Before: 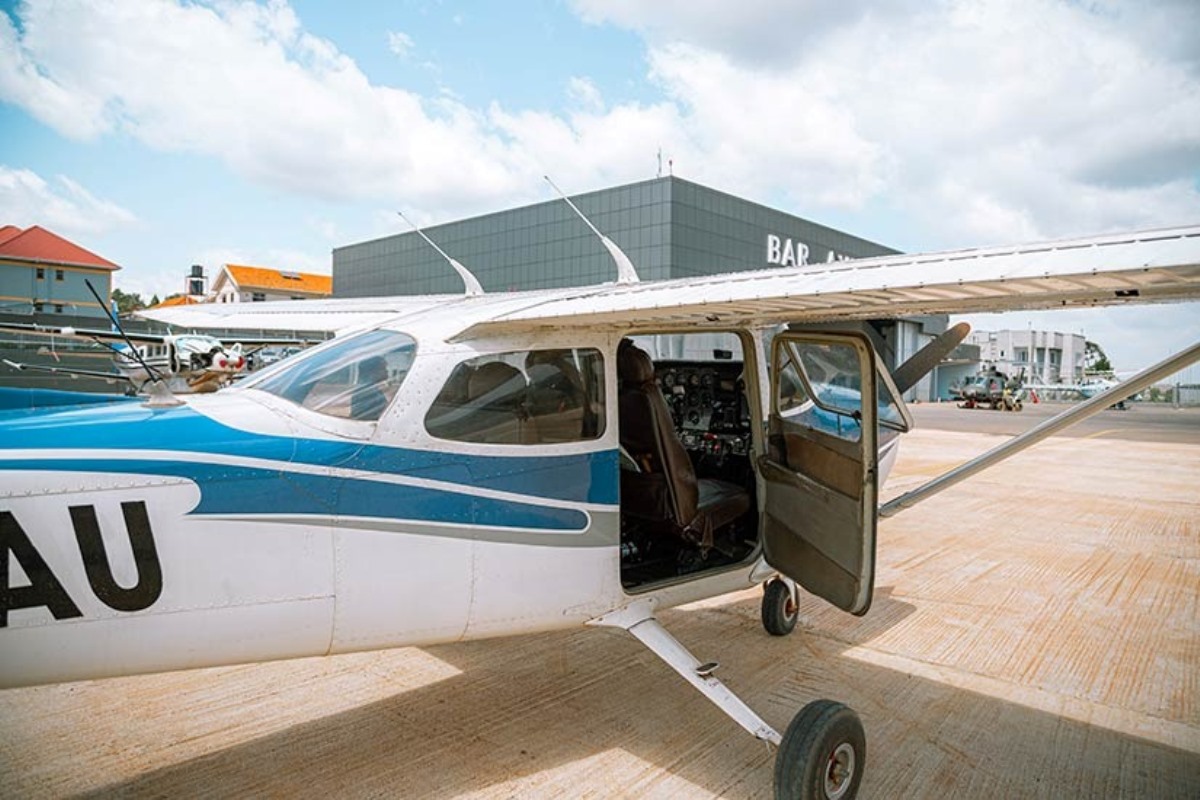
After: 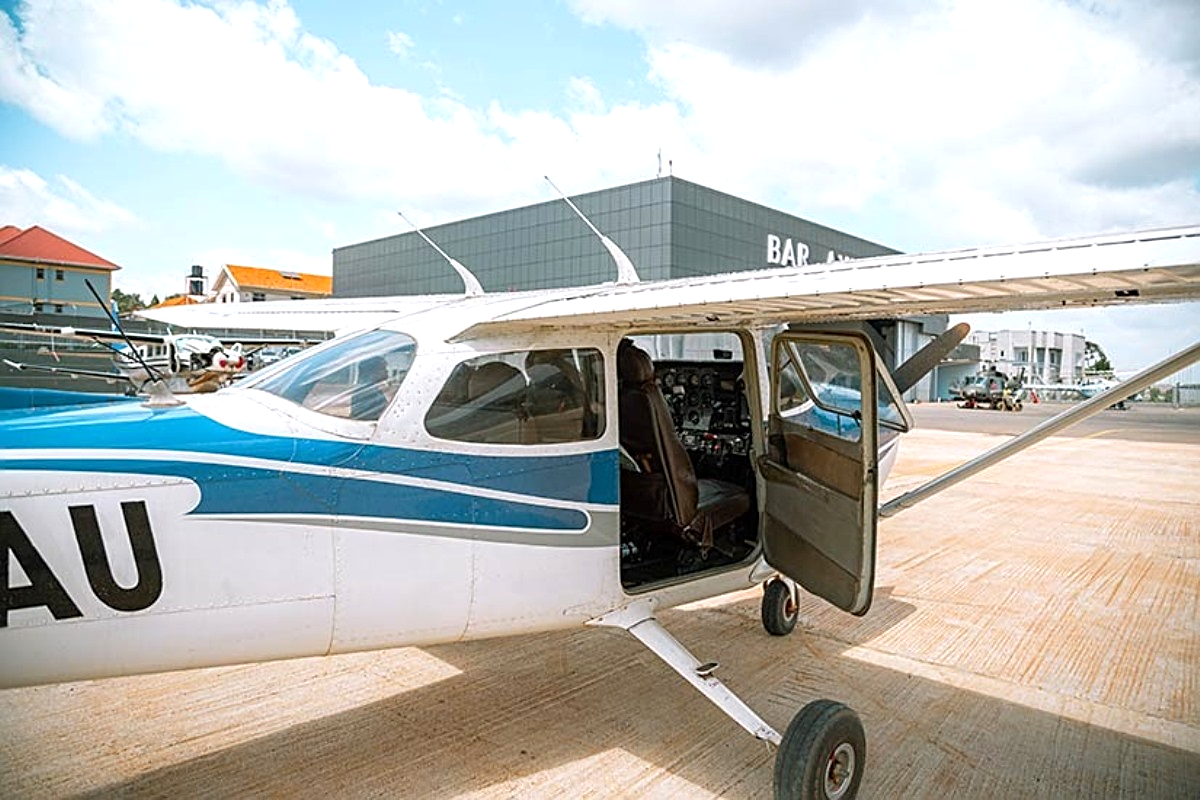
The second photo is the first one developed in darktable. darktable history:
sharpen: on, module defaults
exposure: exposure 0.29 EV, compensate highlight preservation false
